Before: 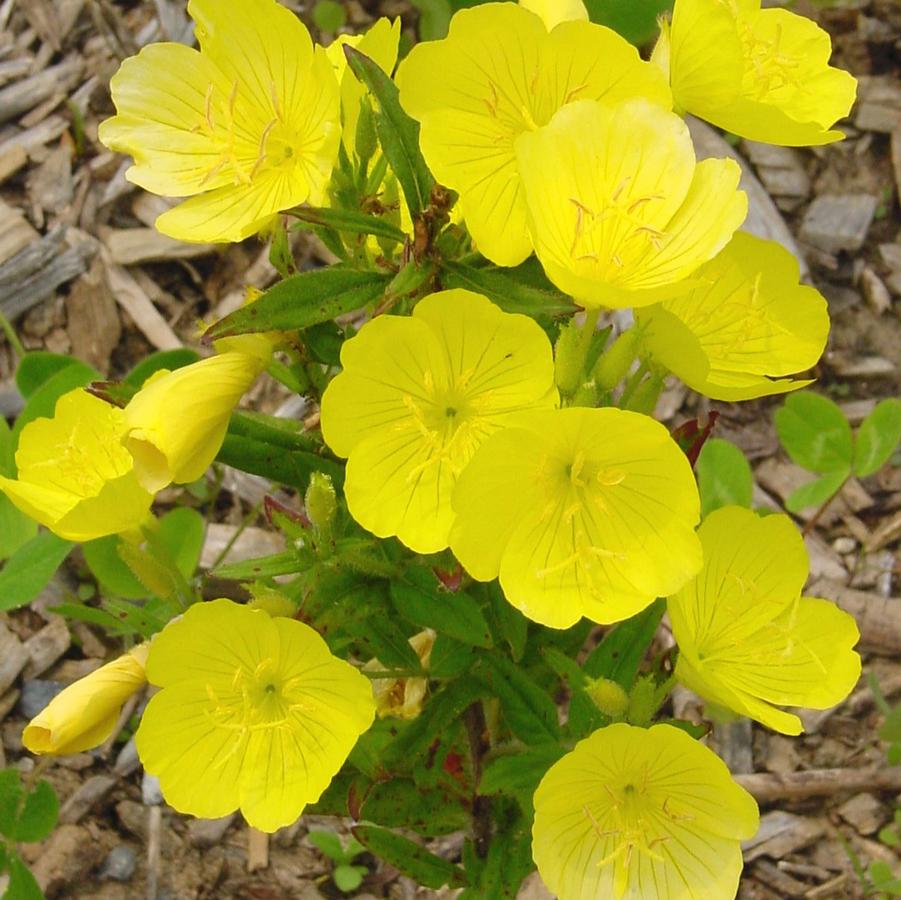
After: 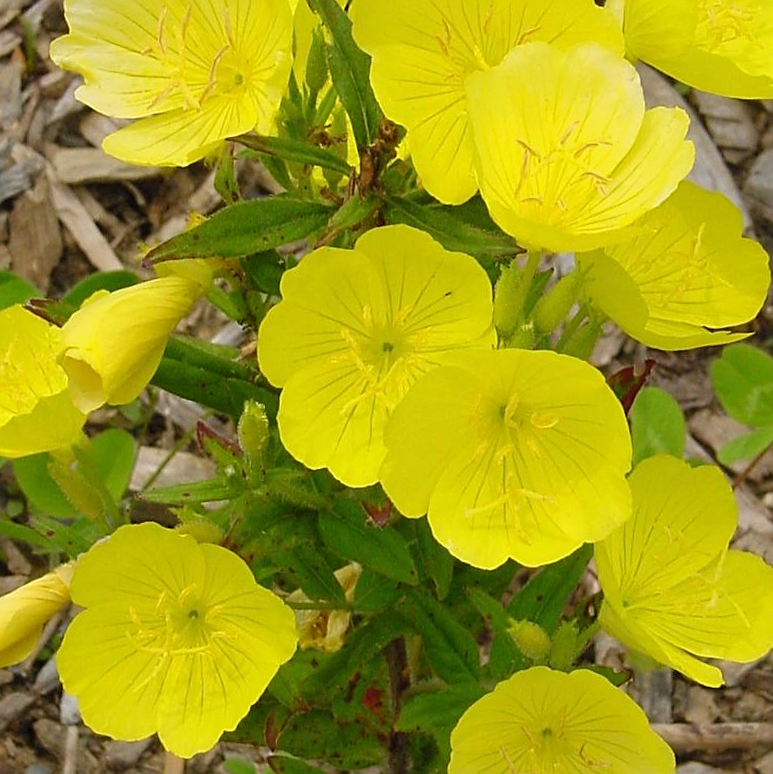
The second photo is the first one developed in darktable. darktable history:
sharpen: amount 0.497
exposure: black level correction 0.002, exposure -0.101 EV, compensate exposure bias true, compensate highlight preservation false
crop and rotate: angle -2.88°, left 5.198%, top 5.203%, right 4.794%, bottom 4.466%
